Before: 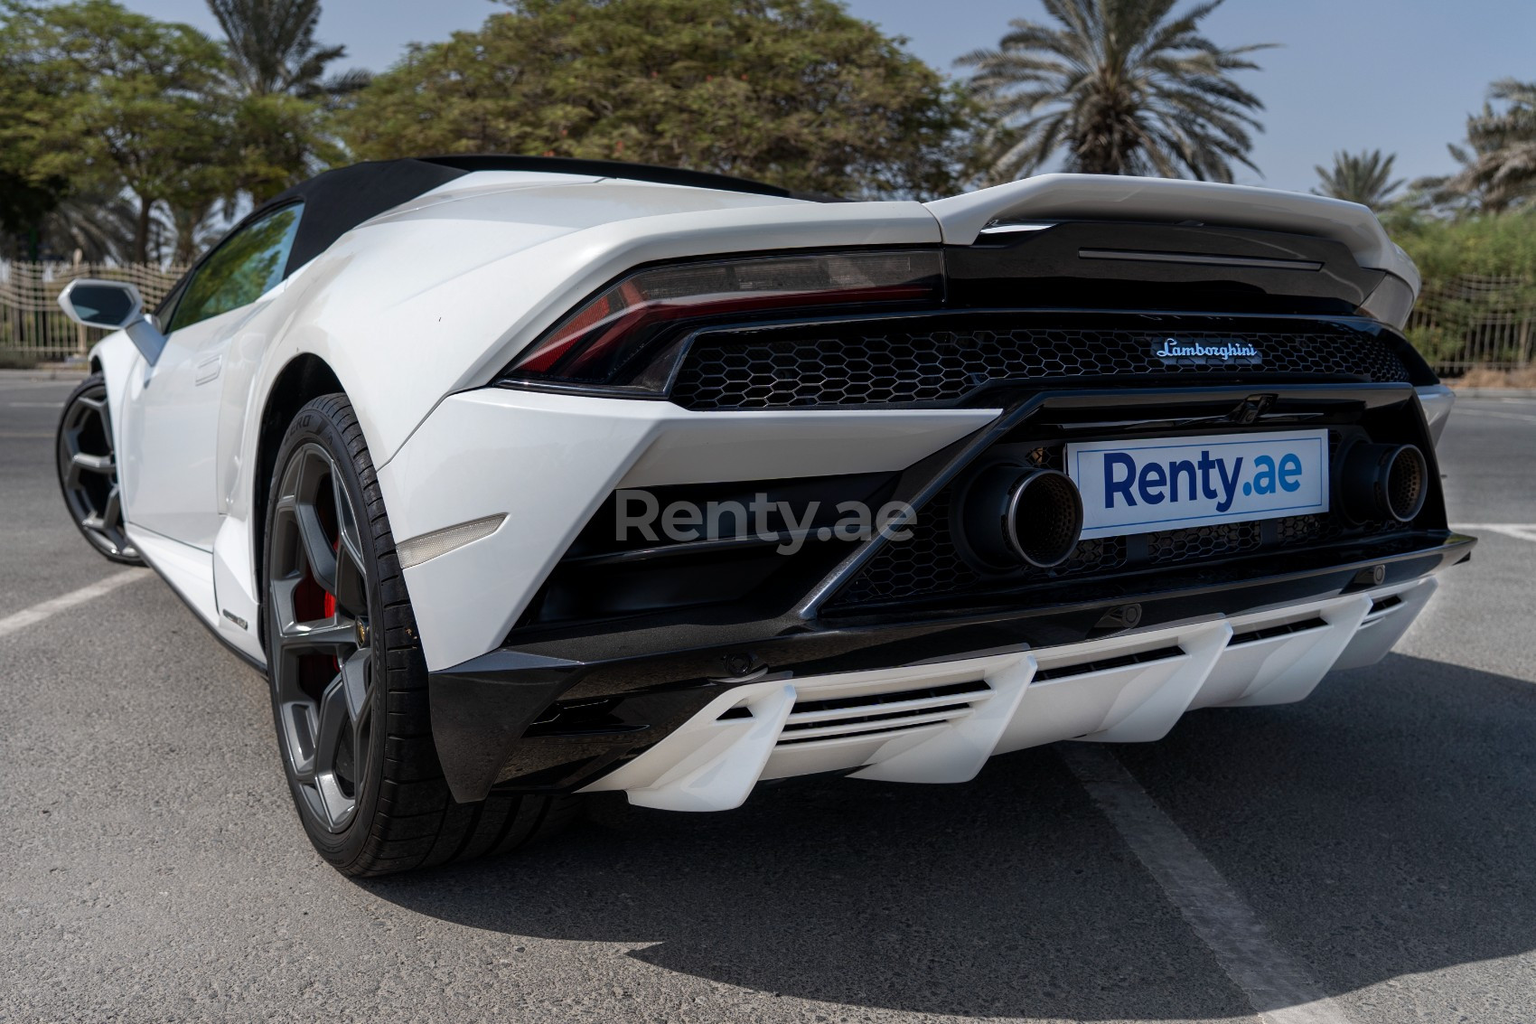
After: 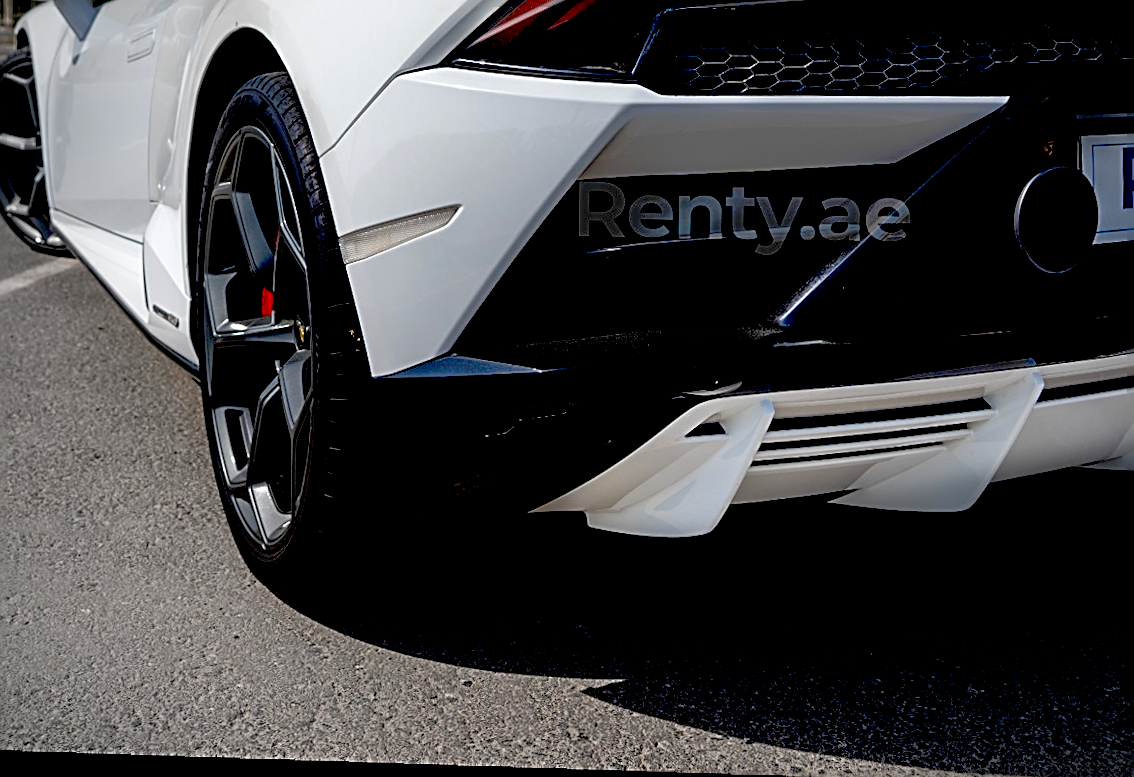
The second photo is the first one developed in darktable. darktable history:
exposure: black level correction 0.047, exposure 0.013 EV, compensate highlight preservation false
rotate and perspective: lens shift (horizontal) -0.055, automatic cropping off
shadows and highlights: shadows 43.06, highlights 6.94
vignetting: on, module defaults
sharpen: radius 2.531, amount 0.628
crop and rotate: angle -0.82°, left 3.85%, top 31.828%, right 27.992%
